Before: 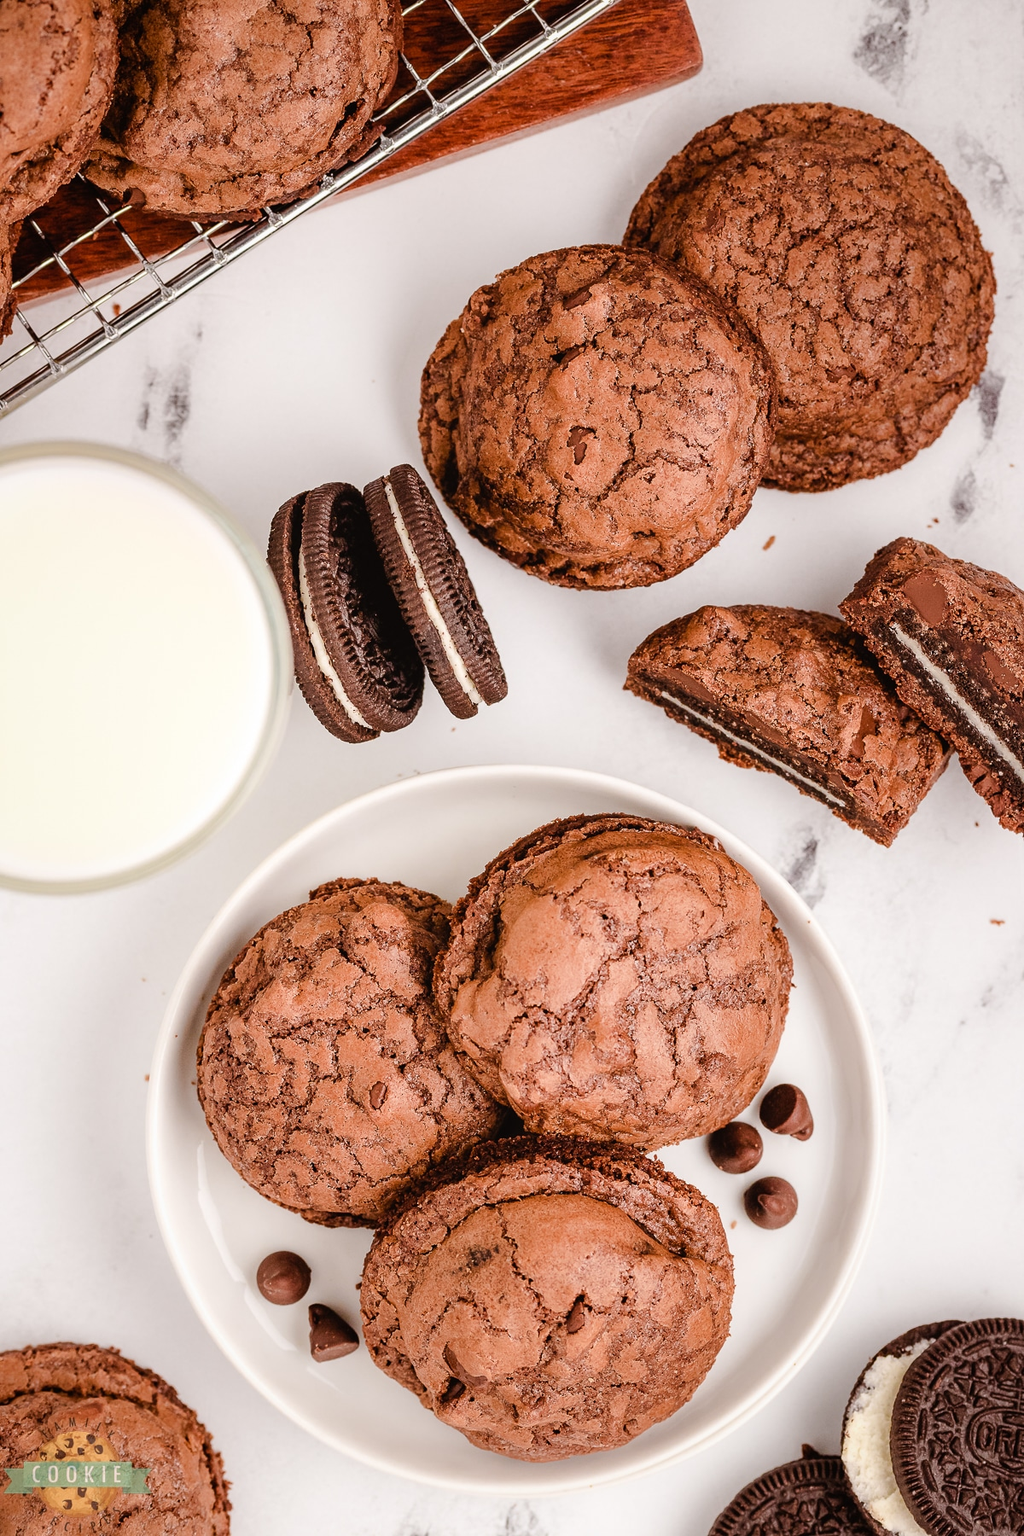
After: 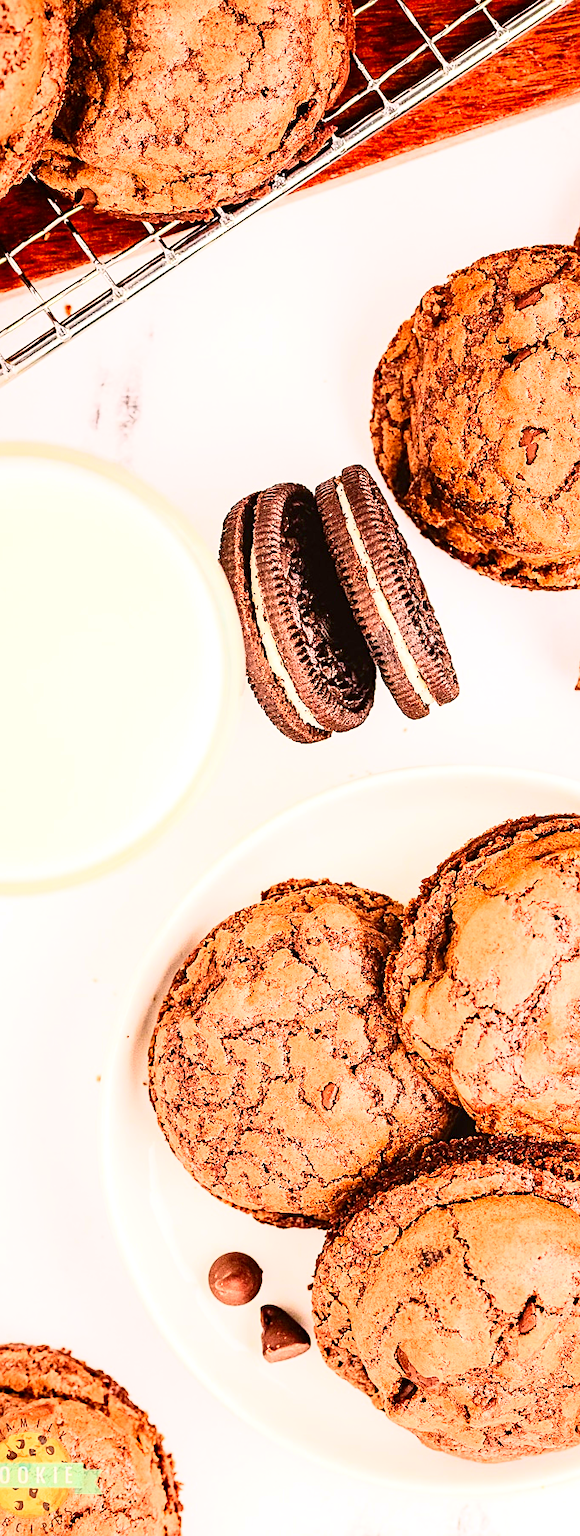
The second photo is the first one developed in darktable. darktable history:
crop: left 4.813%, right 38.497%
sharpen: on, module defaults
base curve: curves: ch0 [(0, 0) (0.088, 0.125) (0.176, 0.251) (0.354, 0.501) (0.613, 0.749) (1, 0.877)]
contrast brightness saturation: contrast 0.185, saturation 0.308
exposure: black level correction 0.001, exposure 0.958 EV, compensate highlight preservation false
